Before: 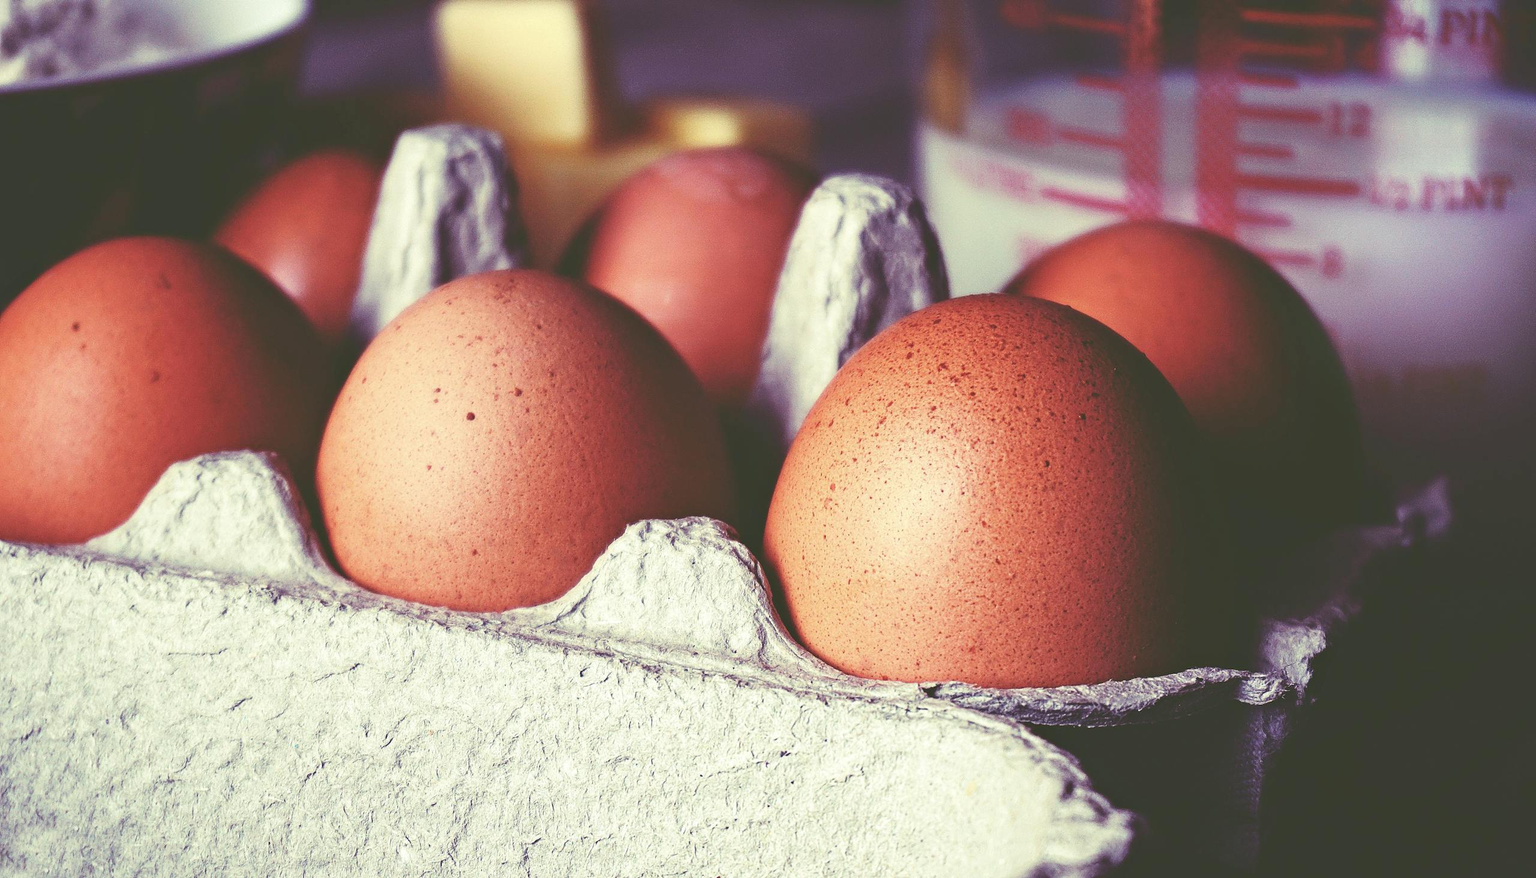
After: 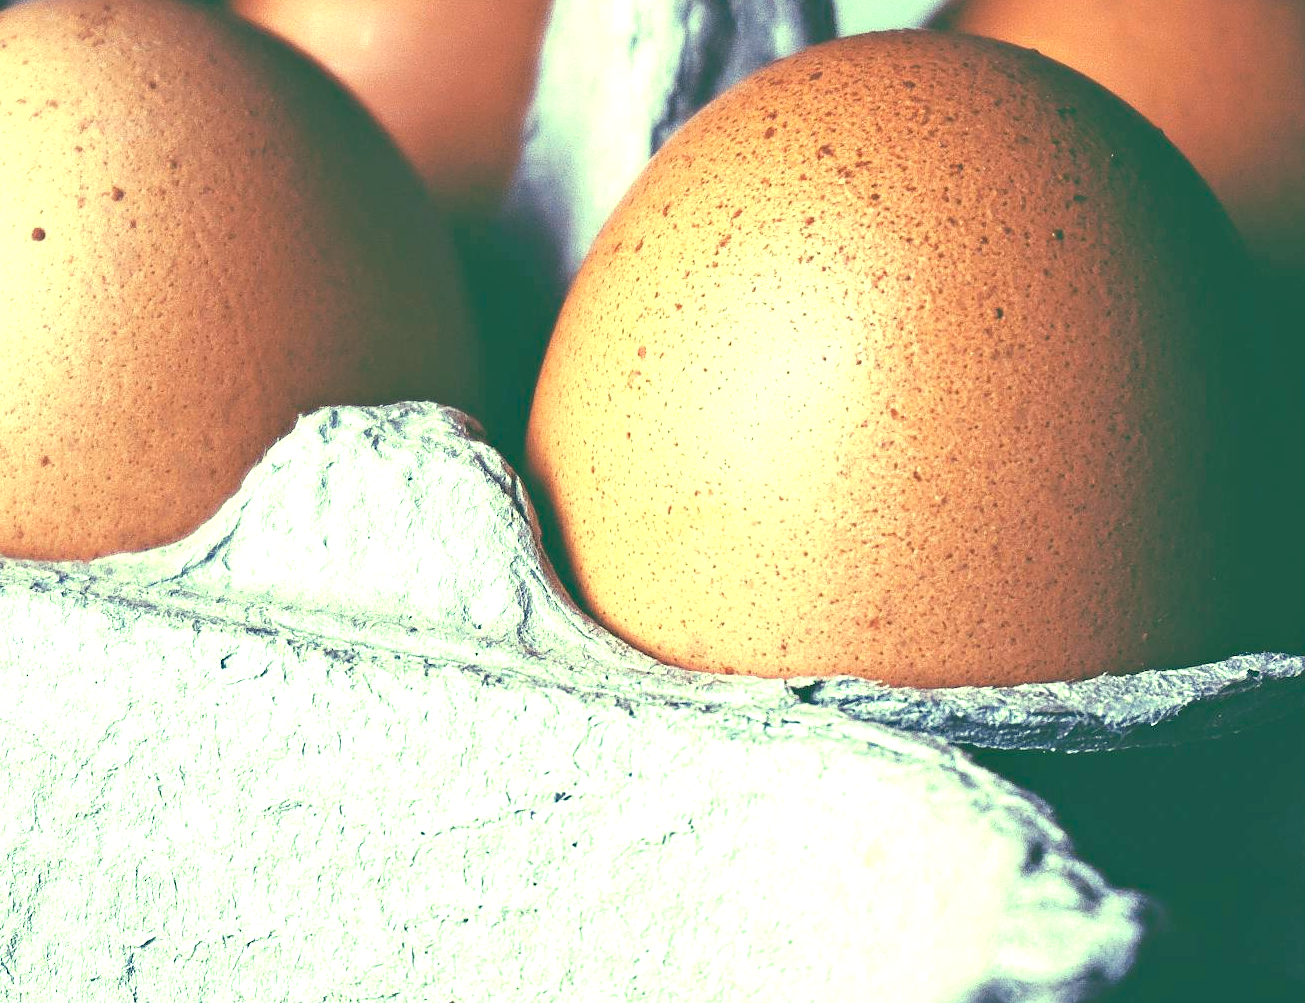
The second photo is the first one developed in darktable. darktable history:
exposure: exposure 0.771 EV, compensate highlight preservation false
color correction: highlights a* -19.93, highlights b* 9.8, shadows a* -20.14, shadows b* -11.1
crop and rotate: left 29.154%, top 31.43%, right 19.849%
